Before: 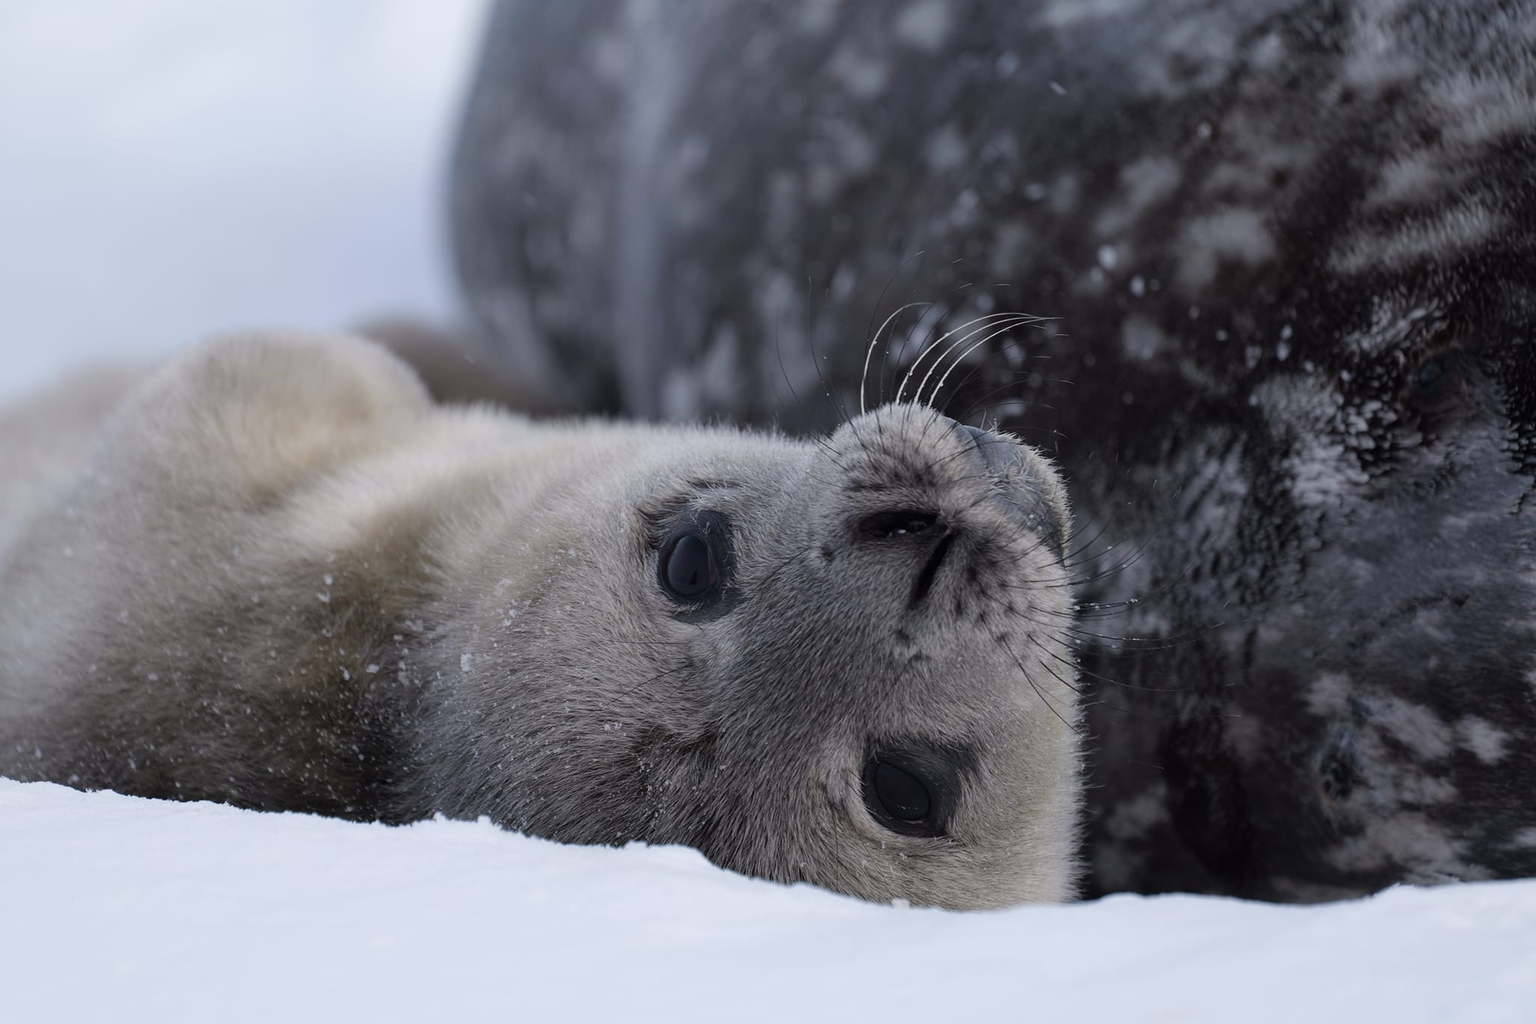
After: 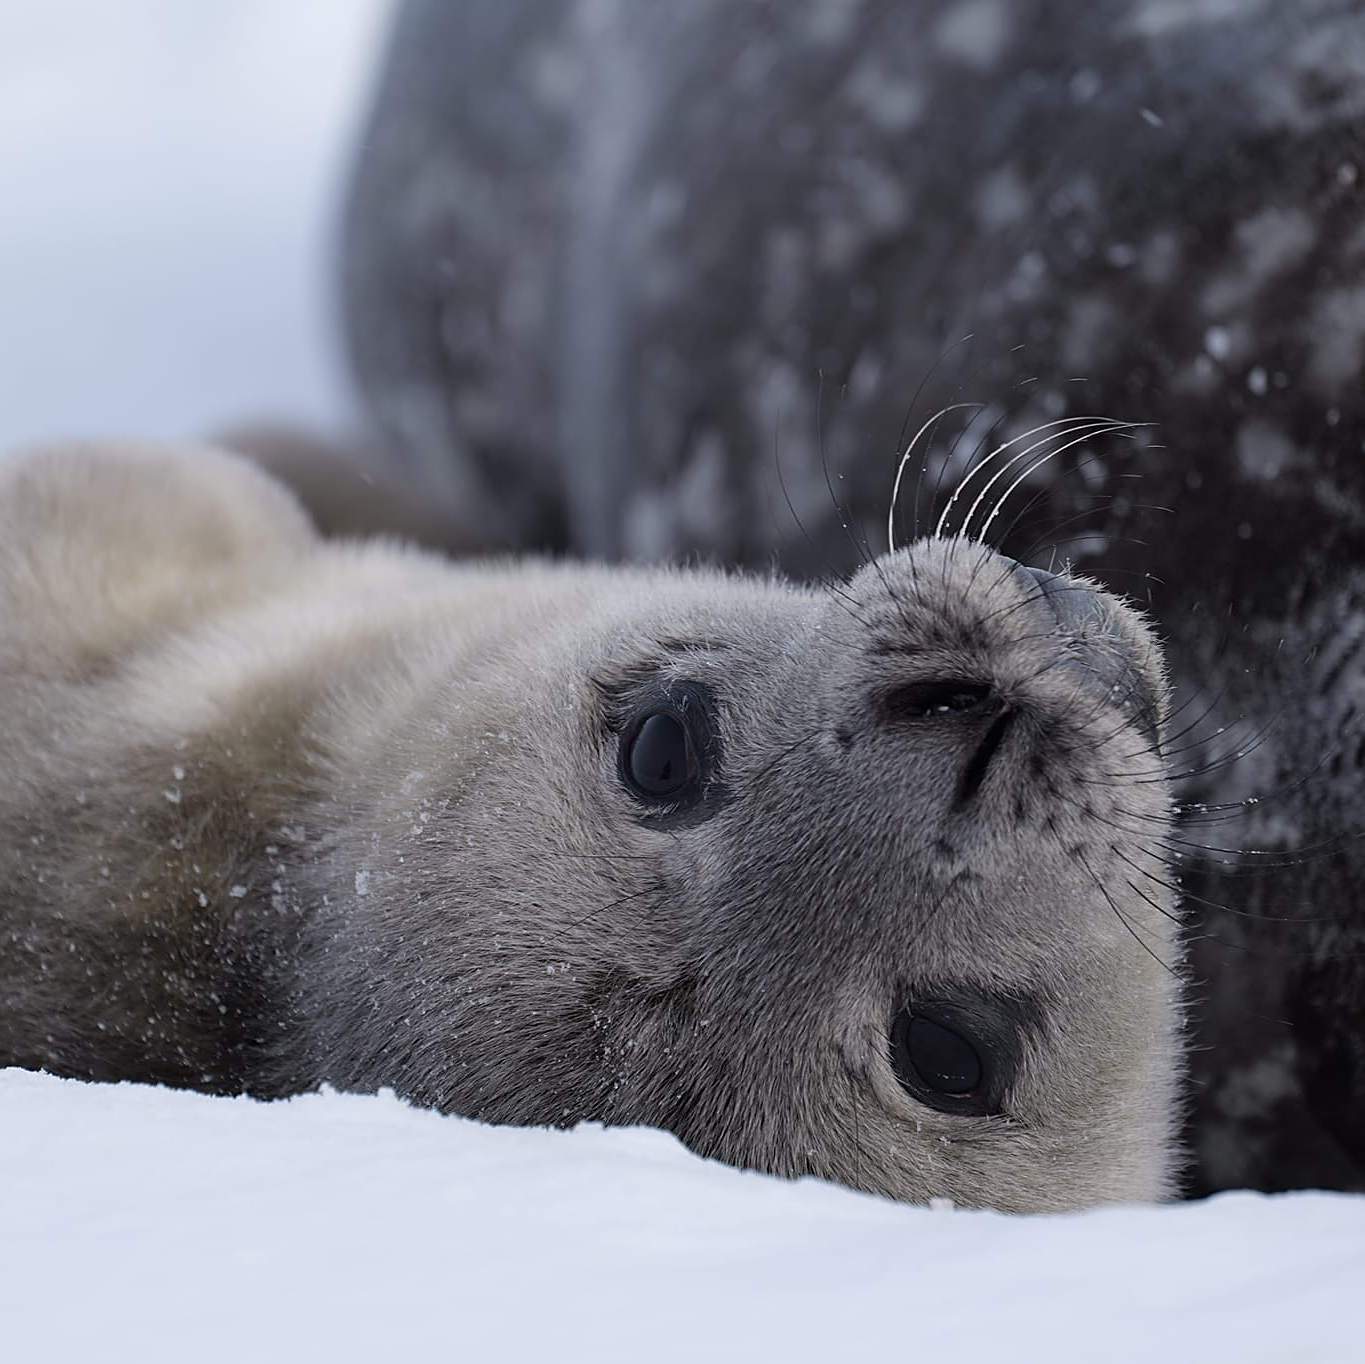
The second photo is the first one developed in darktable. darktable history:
crop and rotate: left 12.648%, right 20.685%
sharpen: on, module defaults
